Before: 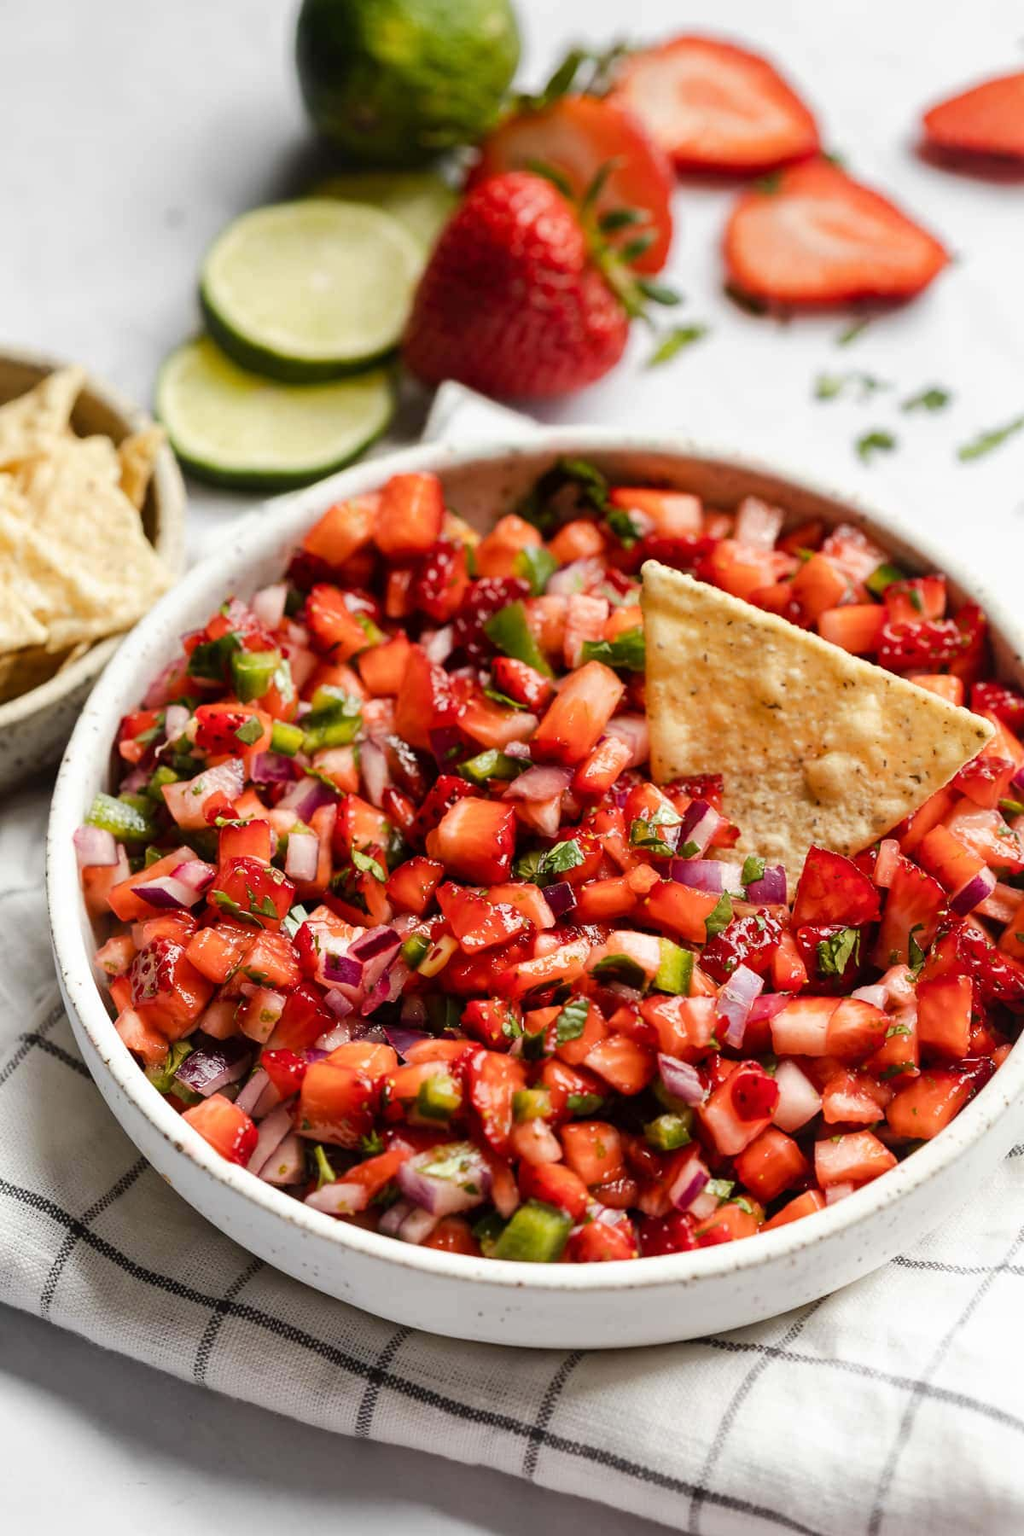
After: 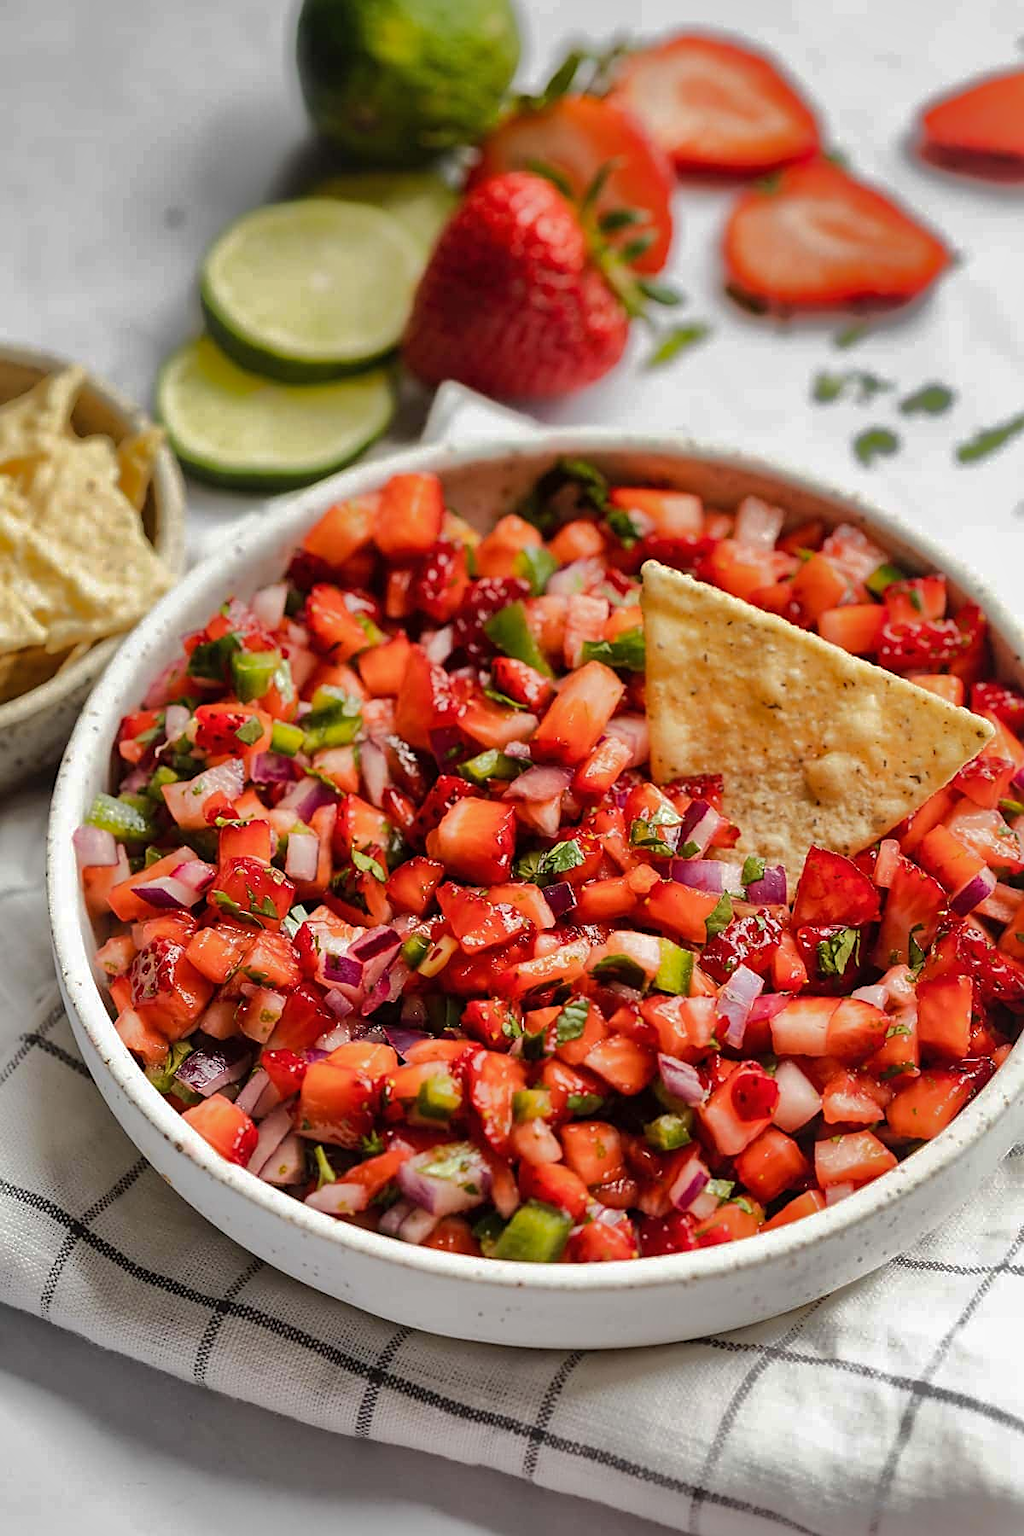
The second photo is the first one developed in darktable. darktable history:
sharpen: on, module defaults
shadows and highlights: shadows 25.89, highlights -70.33
